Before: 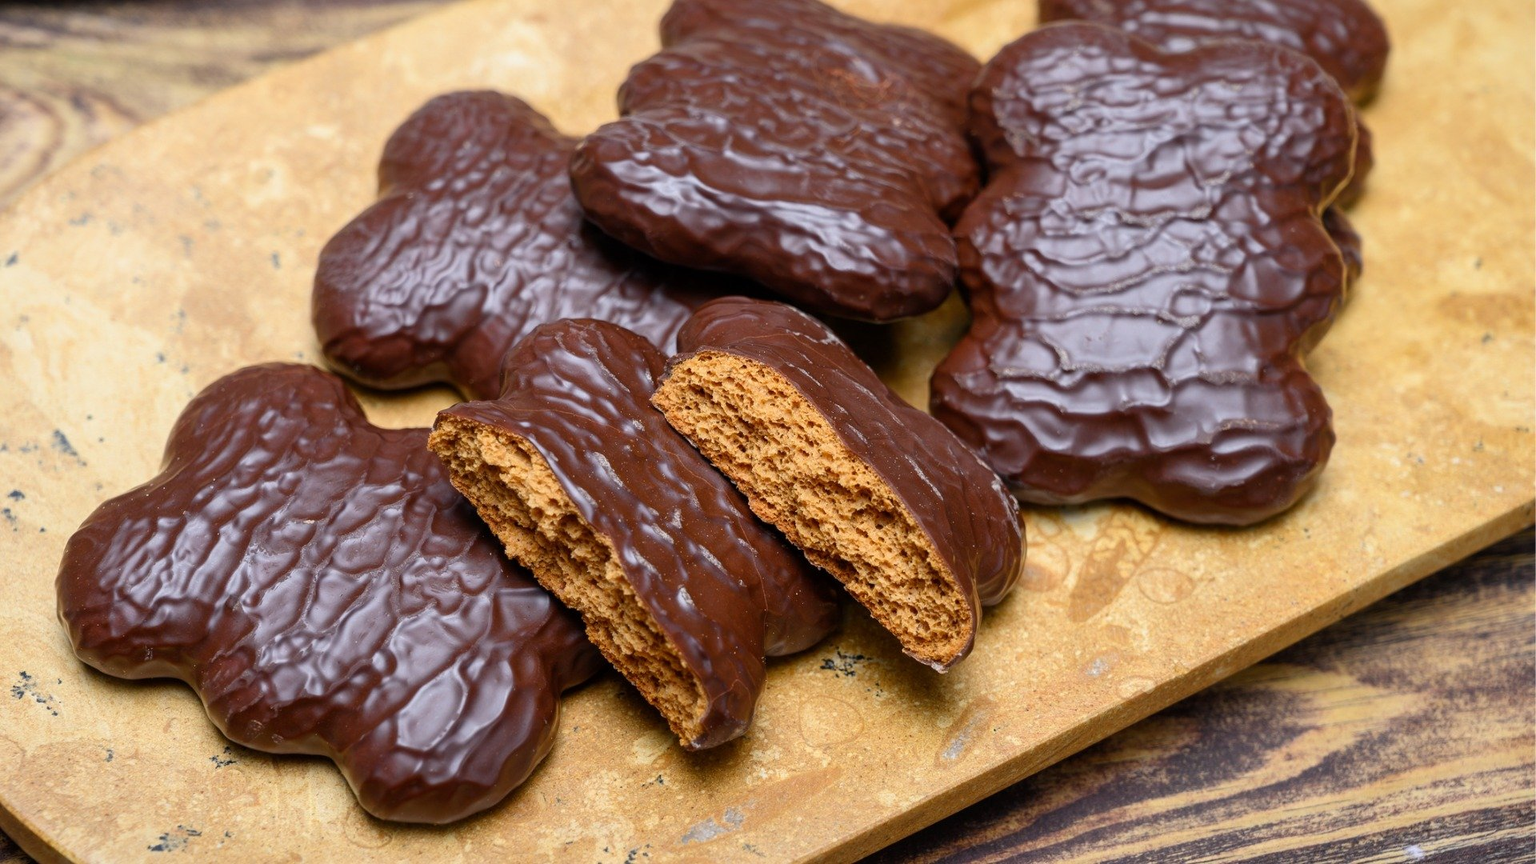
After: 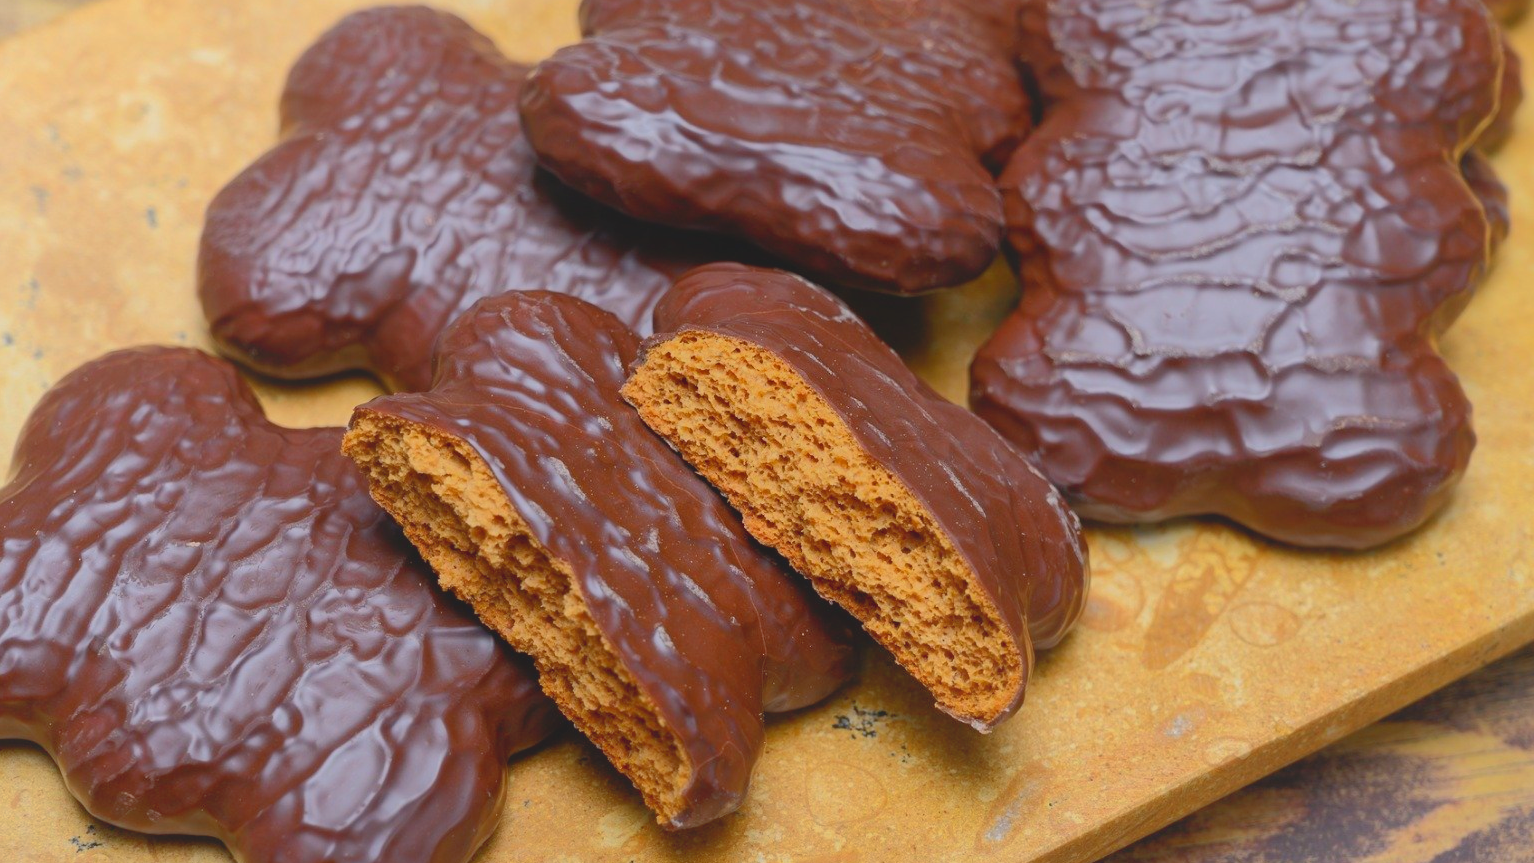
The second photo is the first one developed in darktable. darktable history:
contrast brightness saturation: contrast 0.08, saturation 0.02
crop and rotate: left 10.071%, top 10.071%, right 10.02%, bottom 10.02%
local contrast: detail 69%
shadows and highlights: on, module defaults
tone curve: curves: ch0 [(0, 0) (0.641, 0.691) (1, 1)]
